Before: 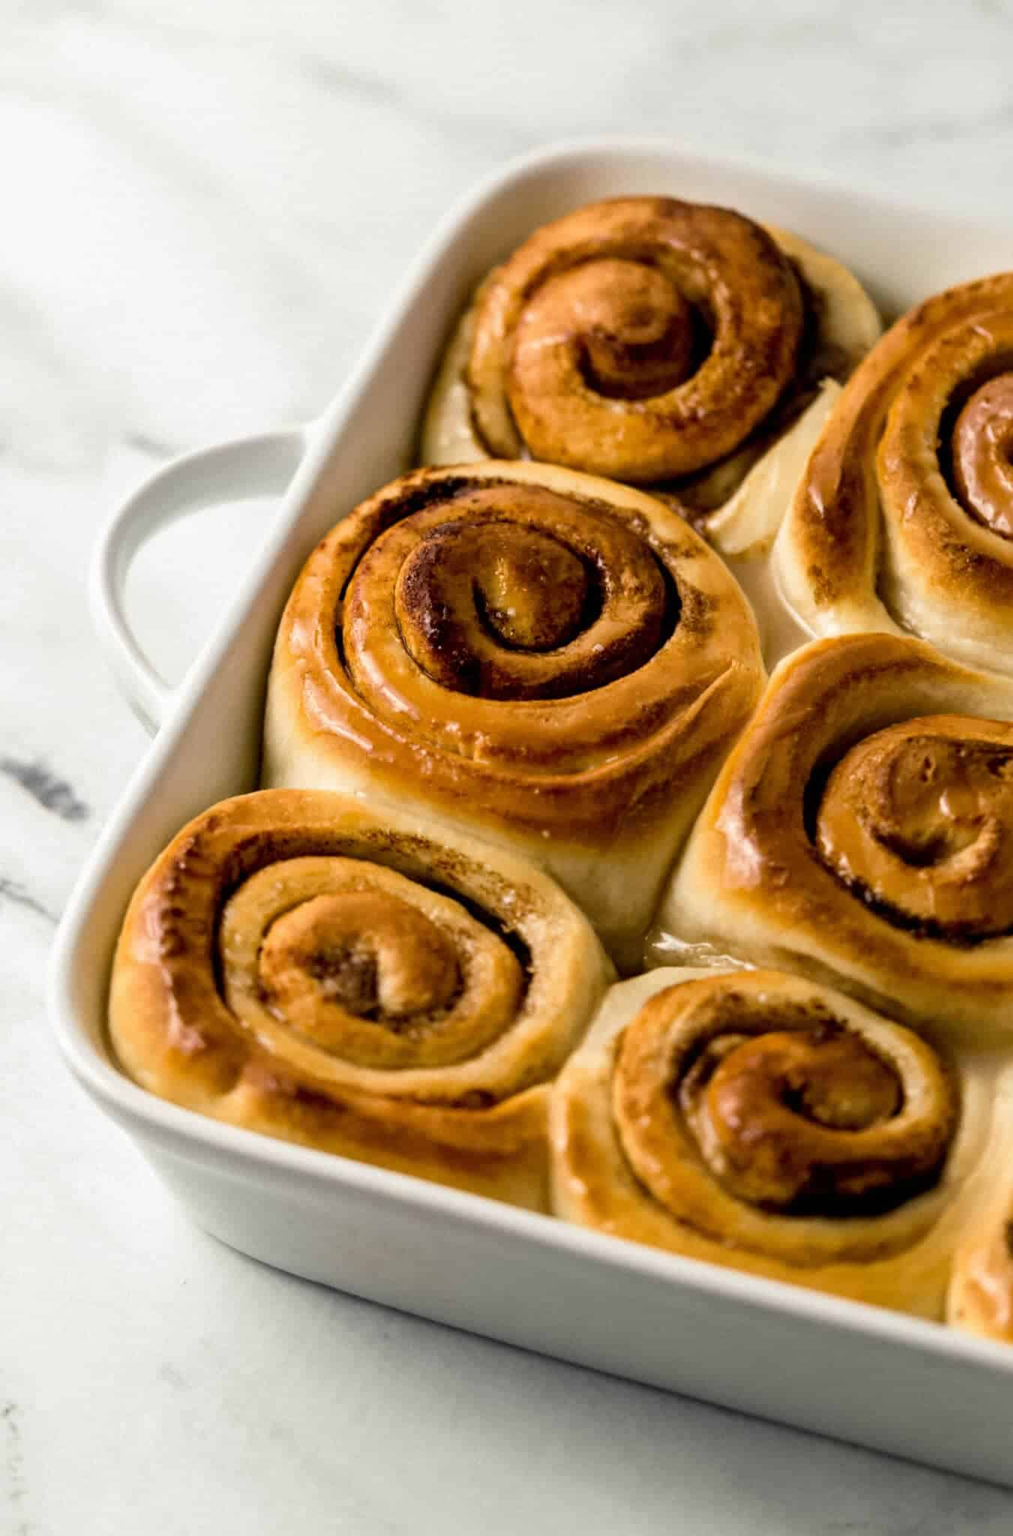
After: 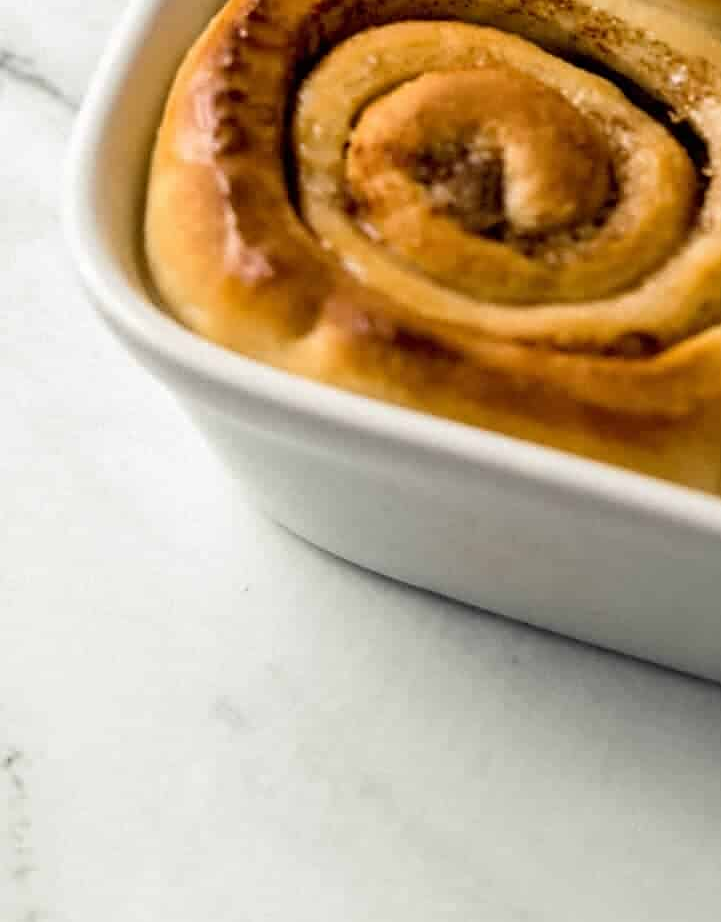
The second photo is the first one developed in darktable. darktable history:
sharpen: radius 1.864, amount 0.398, threshold 1.271
crop and rotate: top 54.778%, right 46.61%, bottom 0.159%
